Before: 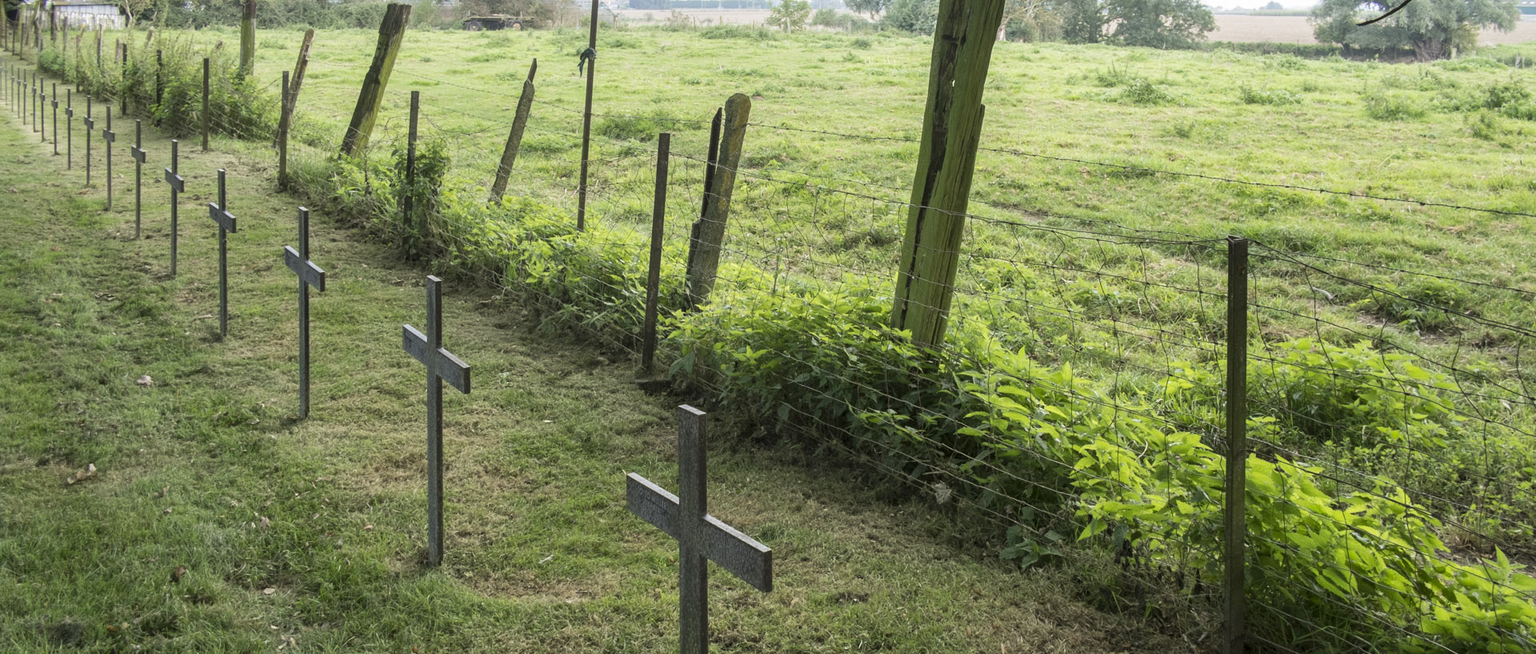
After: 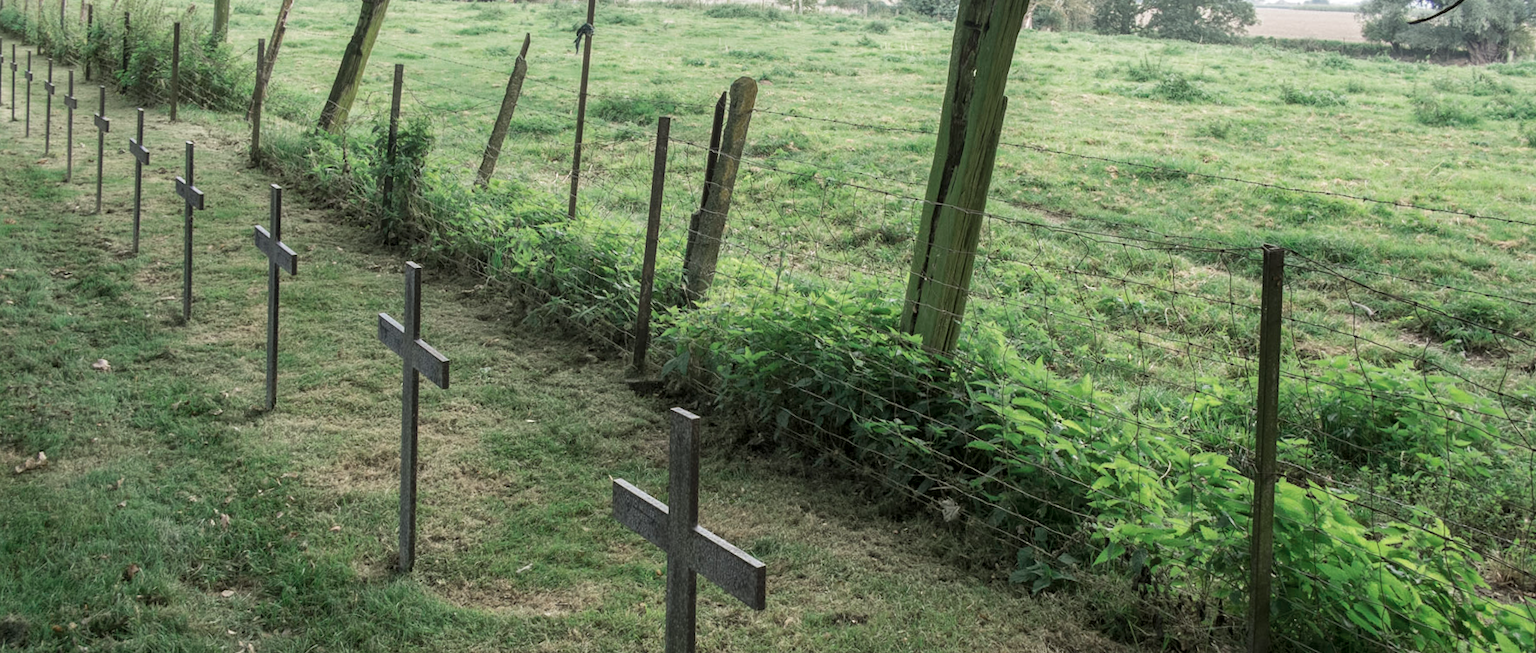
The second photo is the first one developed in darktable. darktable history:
local contrast: highlights 100%, shadows 100%, detail 120%, midtone range 0.2
crop and rotate: angle -1.69°
color zones: curves: ch0 [(0, 0.5) (0.125, 0.4) (0.25, 0.5) (0.375, 0.4) (0.5, 0.4) (0.625, 0.35) (0.75, 0.35) (0.875, 0.5)]; ch1 [(0, 0.35) (0.125, 0.45) (0.25, 0.35) (0.375, 0.35) (0.5, 0.35) (0.625, 0.35) (0.75, 0.45) (0.875, 0.35)]; ch2 [(0, 0.6) (0.125, 0.5) (0.25, 0.5) (0.375, 0.6) (0.5, 0.6) (0.625, 0.5) (0.75, 0.5) (0.875, 0.5)]
